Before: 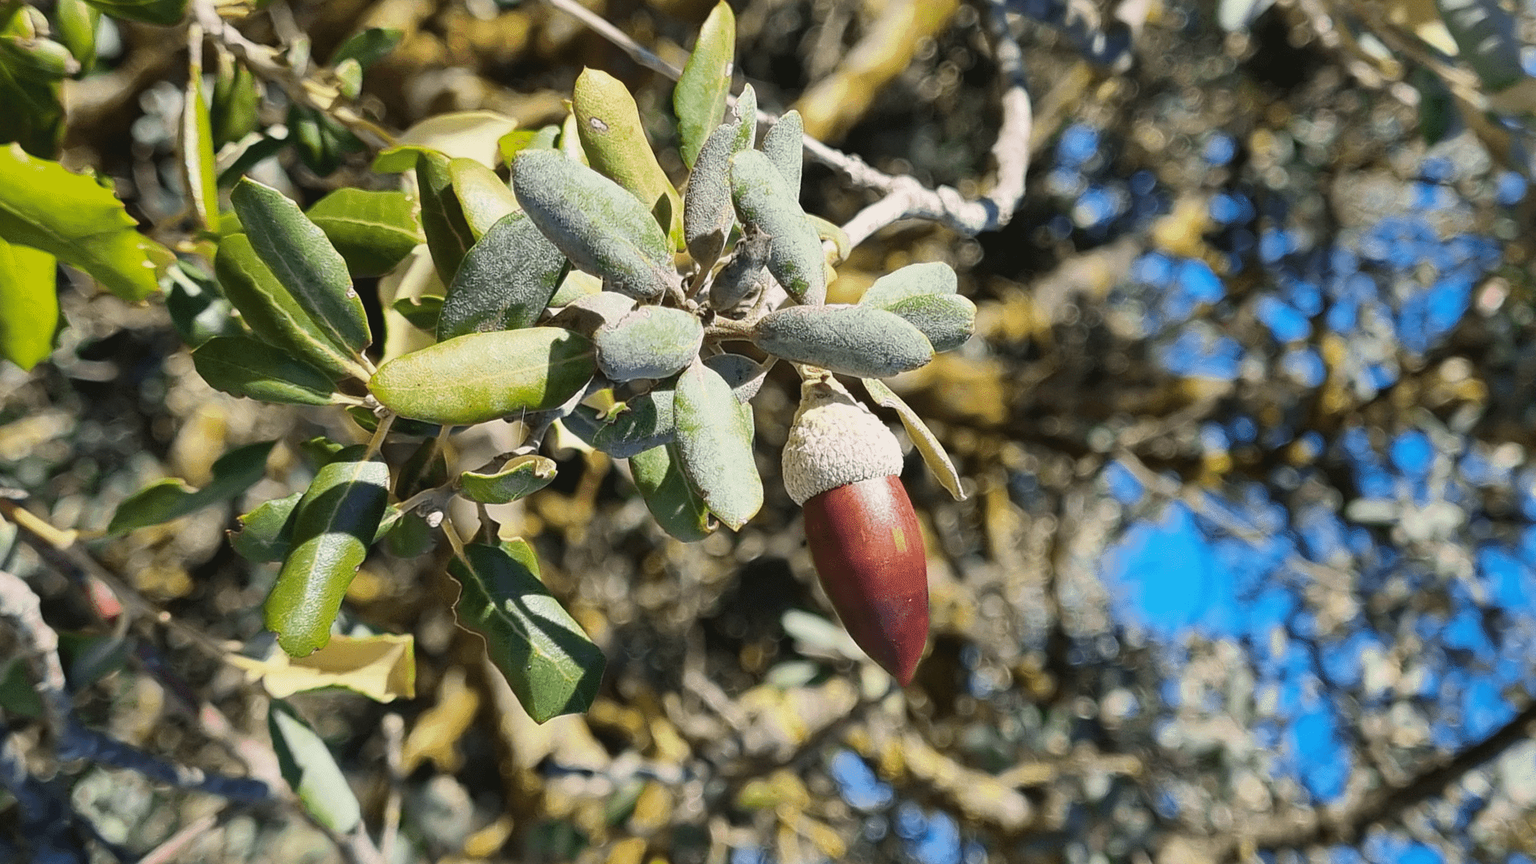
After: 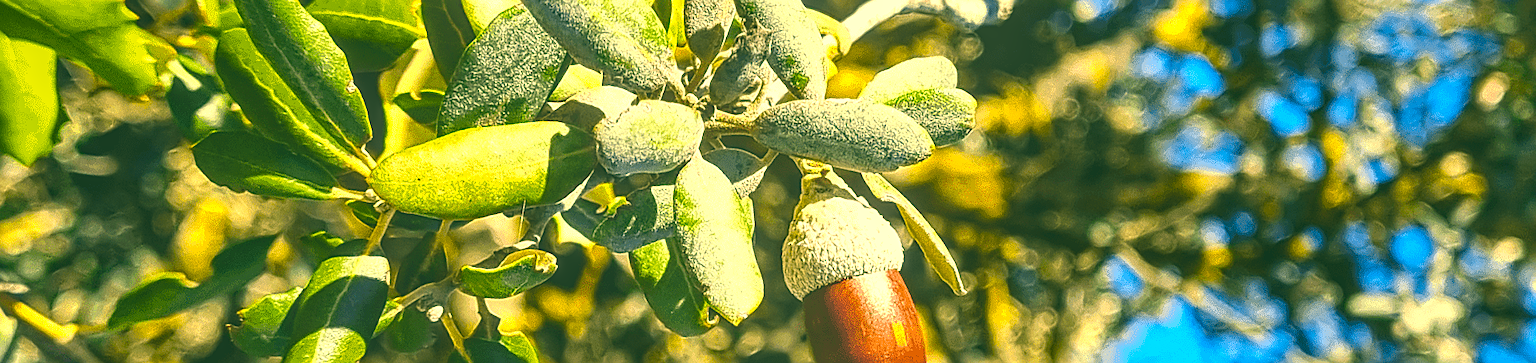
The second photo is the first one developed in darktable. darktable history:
contrast brightness saturation: contrast 0.065, brightness -0.128, saturation 0.051
crop and rotate: top 23.889%, bottom 33.997%
local contrast: highlights 1%, shadows 4%, detail 134%
color correction: highlights a* 5.68, highlights b* 33.51, shadows a* -25.23, shadows b* 4.04
exposure: black level correction -0.039, exposure 0.059 EV, compensate highlight preservation false
color balance rgb: global offset › luminance 0.264%, global offset › hue 168.67°, linear chroma grading › global chroma 15.502%, perceptual saturation grading › global saturation 19.275%, perceptual brilliance grading › global brilliance 18.613%, global vibrance 24.314%
sharpen: amount 0.492
